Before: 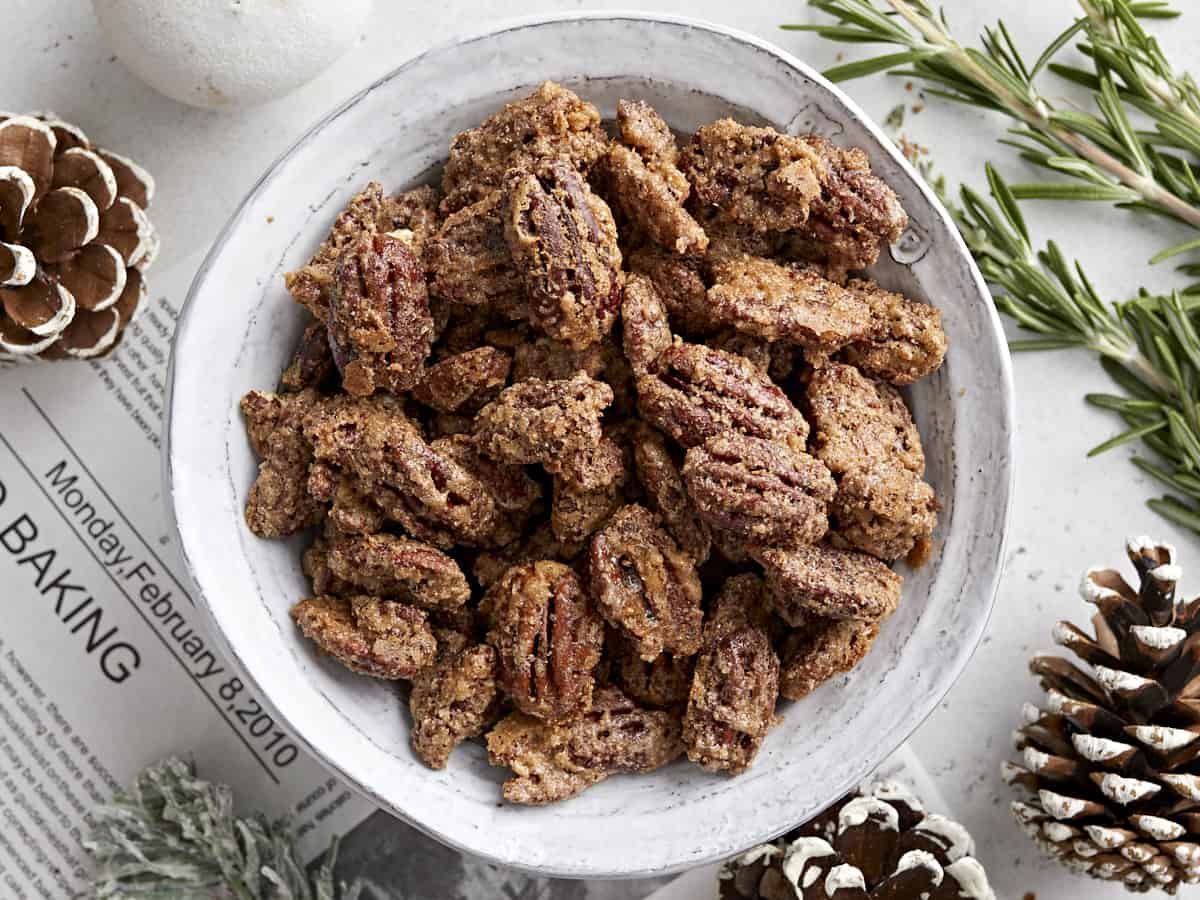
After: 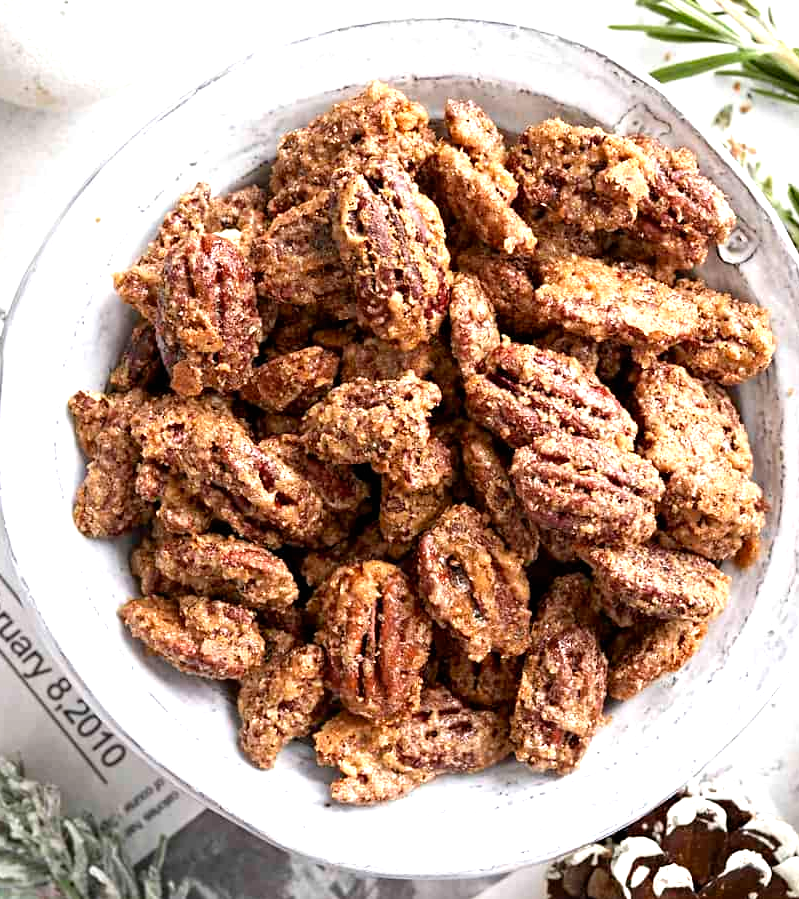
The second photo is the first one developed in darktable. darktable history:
crop and rotate: left 14.406%, right 18.987%
exposure: black level correction 0, exposure 0.896 EV, compensate exposure bias true, compensate highlight preservation false
